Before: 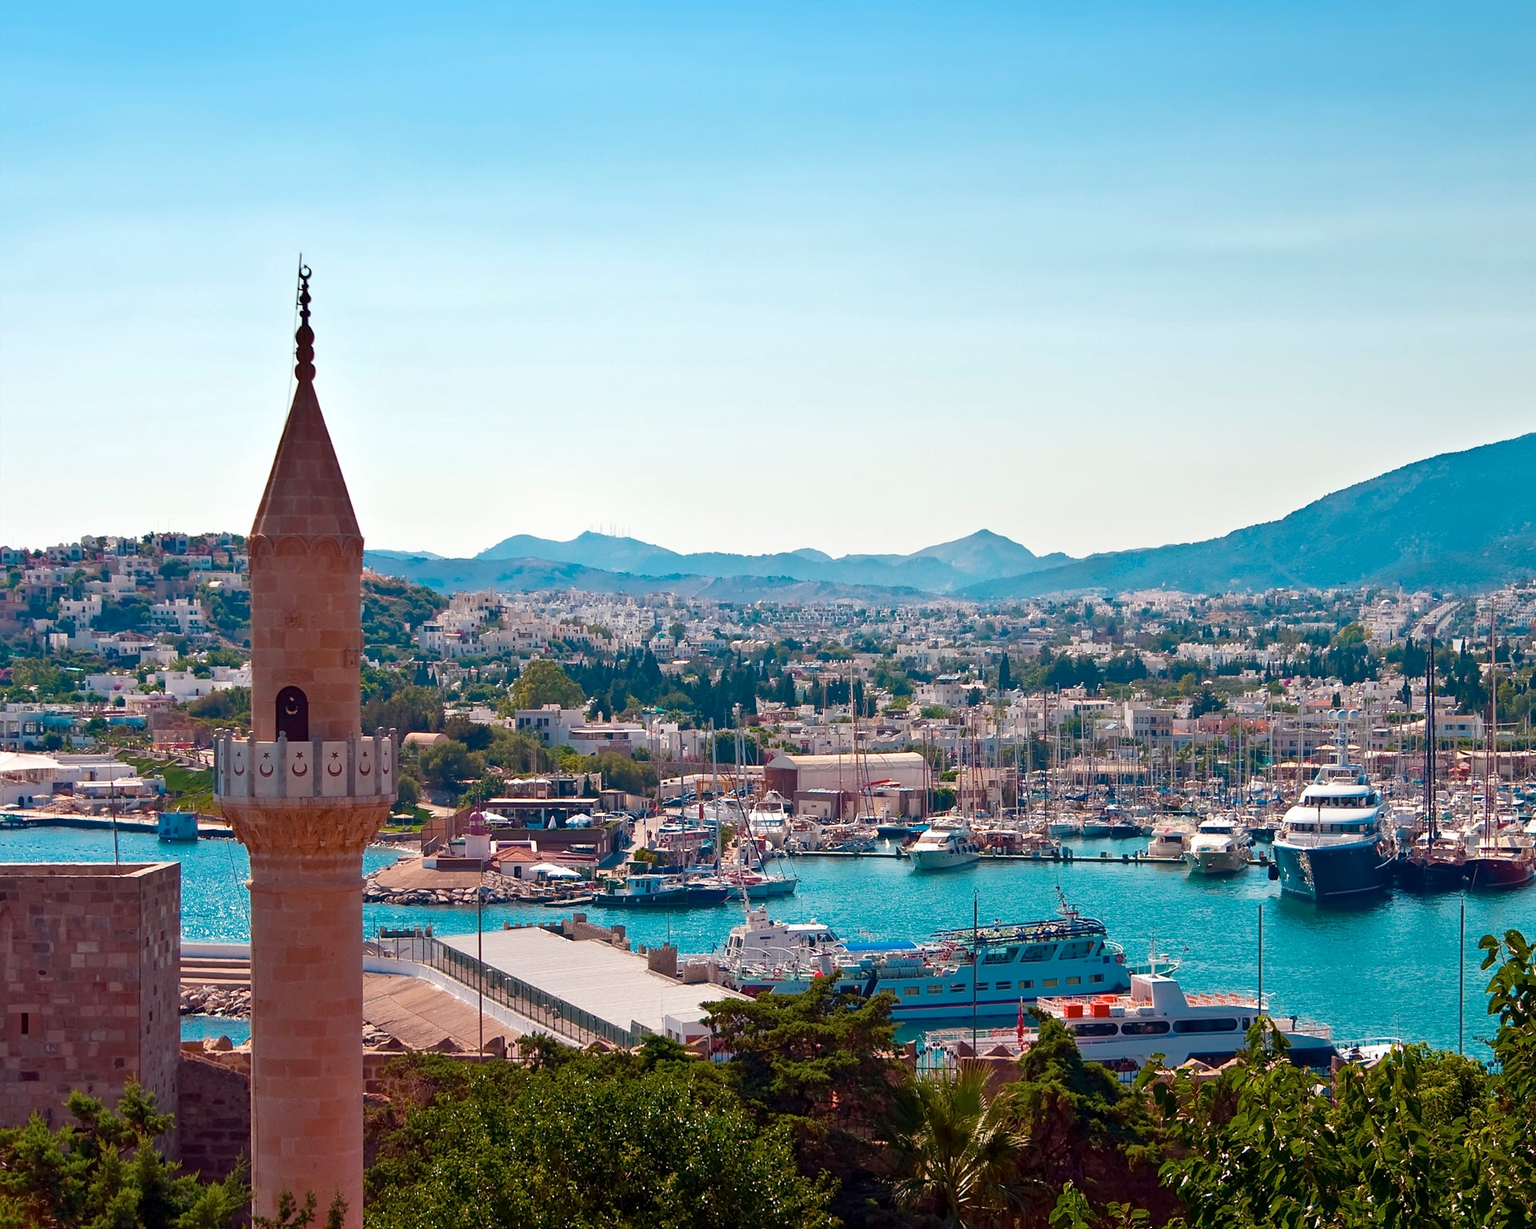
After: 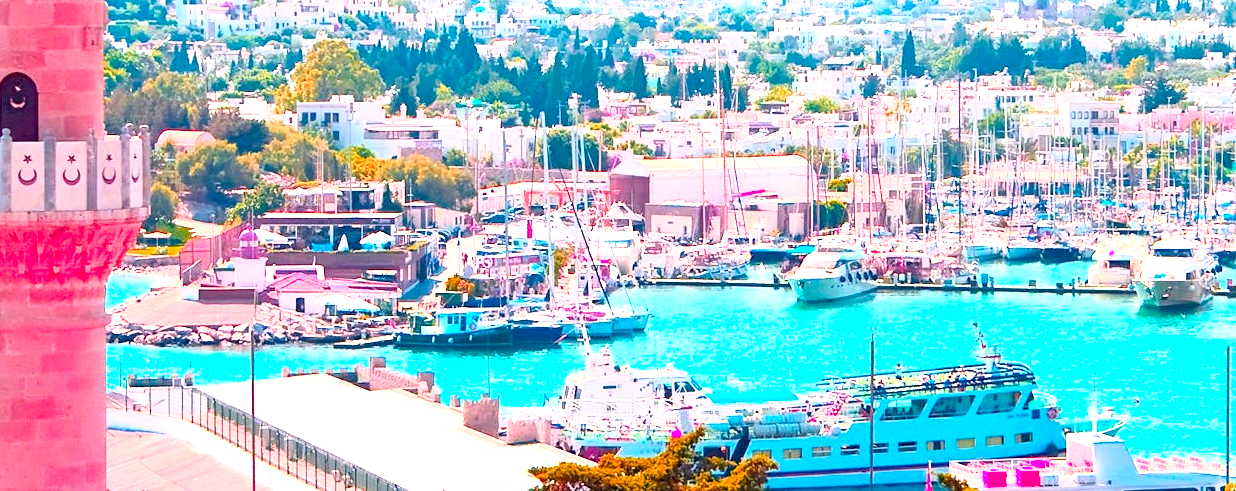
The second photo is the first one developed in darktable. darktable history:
crop: left 18.091%, top 51.13%, right 17.525%, bottom 16.85%
exposure: black level correction 0.001, exposure 1.646 EV, compensate exposure bias true, compensate highlight preservation false
color zones: curves: ch1 [(0.24, 0.634) (0.75, 0.5)]; ch2 [(0.253, 0.437) (0.745, 0.491)], mix 102.12%
base curve: curves: ch0 [(0, 0) (0.557, 0.834) (1, 1)]
